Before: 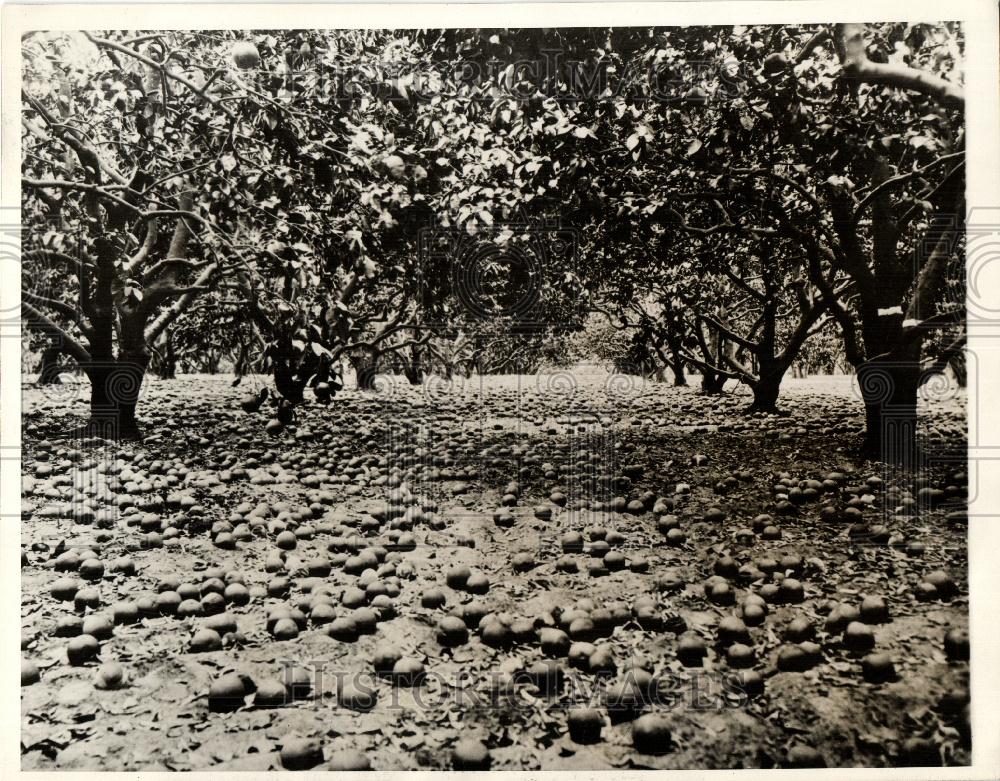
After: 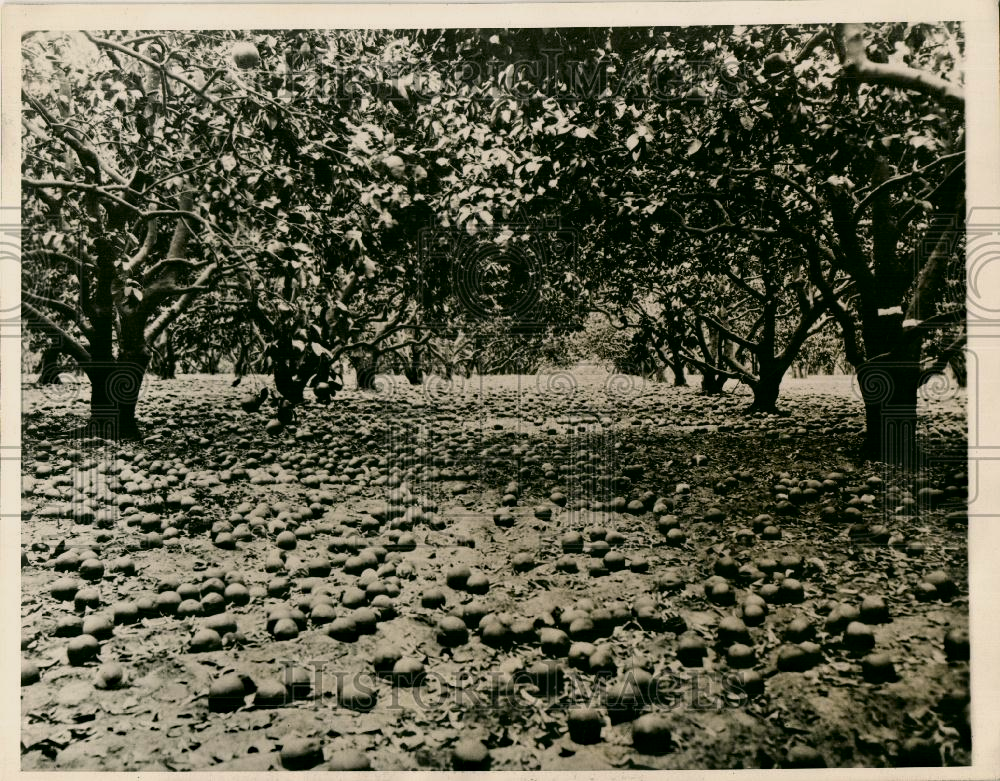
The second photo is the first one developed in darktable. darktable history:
exposure: exposure -0.36 EV, compensate highlight preservation false
color correction: highlights a* 4.02, highlights b* 4.98, shadows a* -7.55, shadows b* 4.98
haze removal: compatibility mode true, adaptive false
